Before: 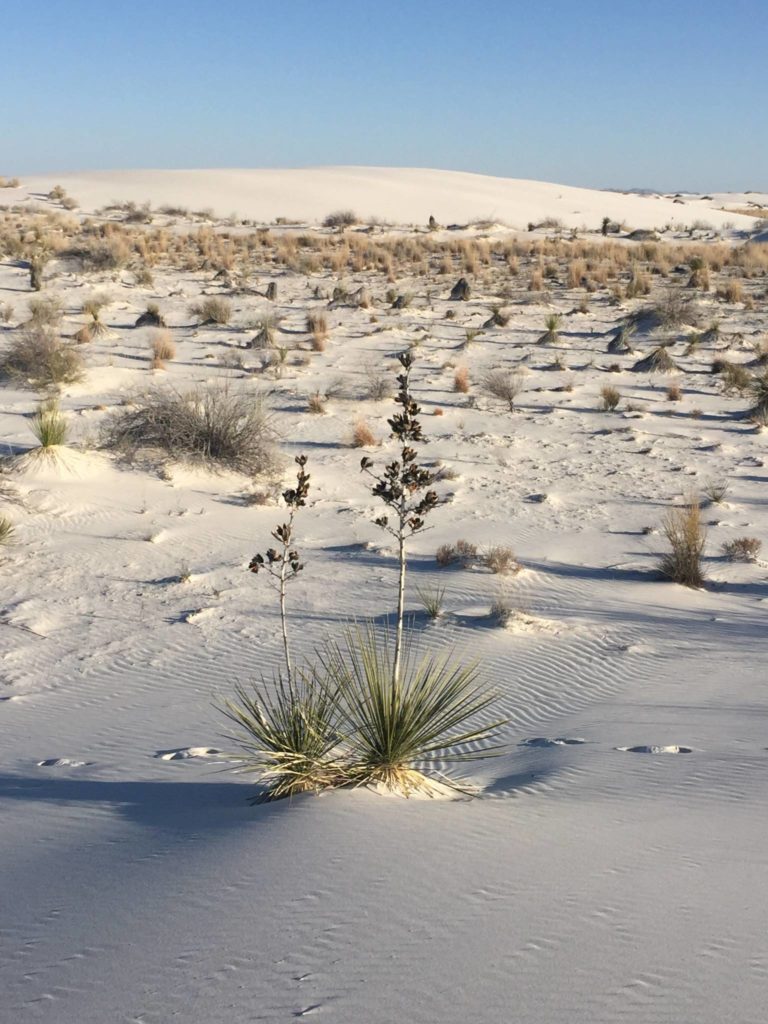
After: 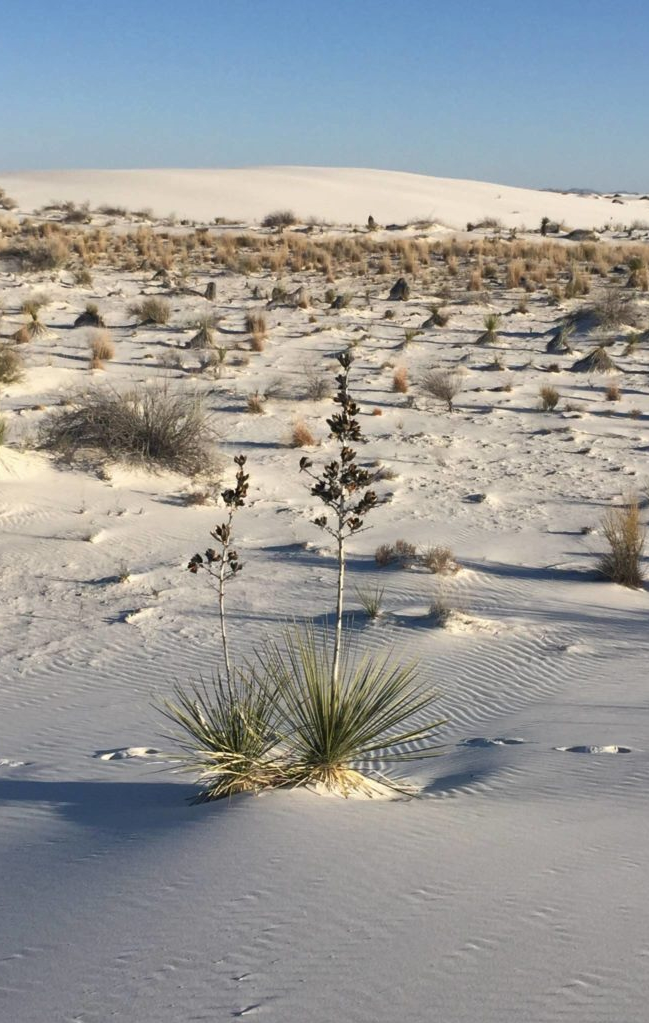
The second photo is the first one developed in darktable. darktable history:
shadows and highlights: low approximation 0.01, soften with gaussian
crop: left 7.963%, right 7.49%
